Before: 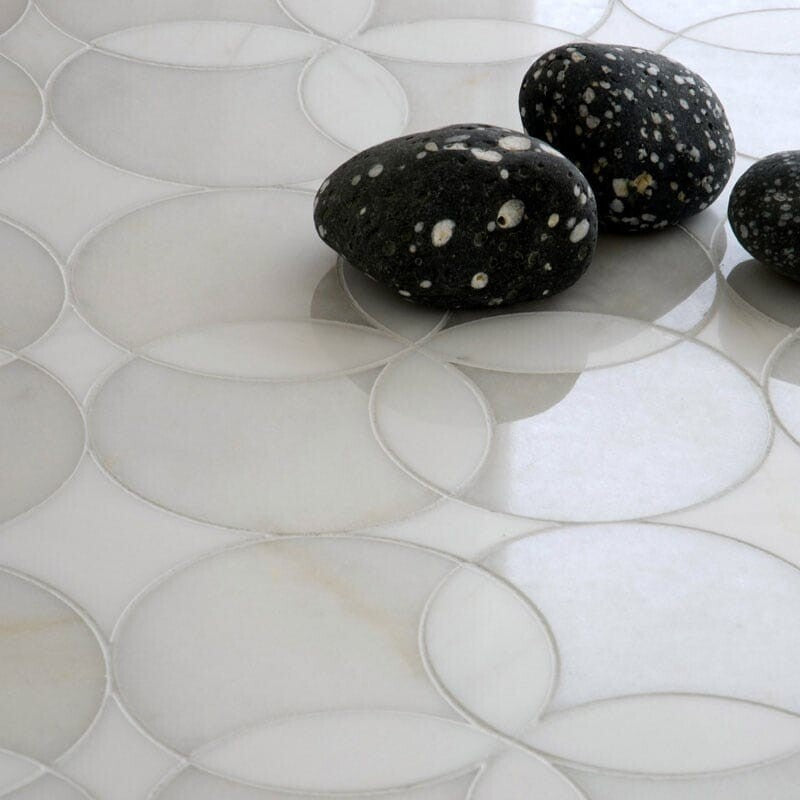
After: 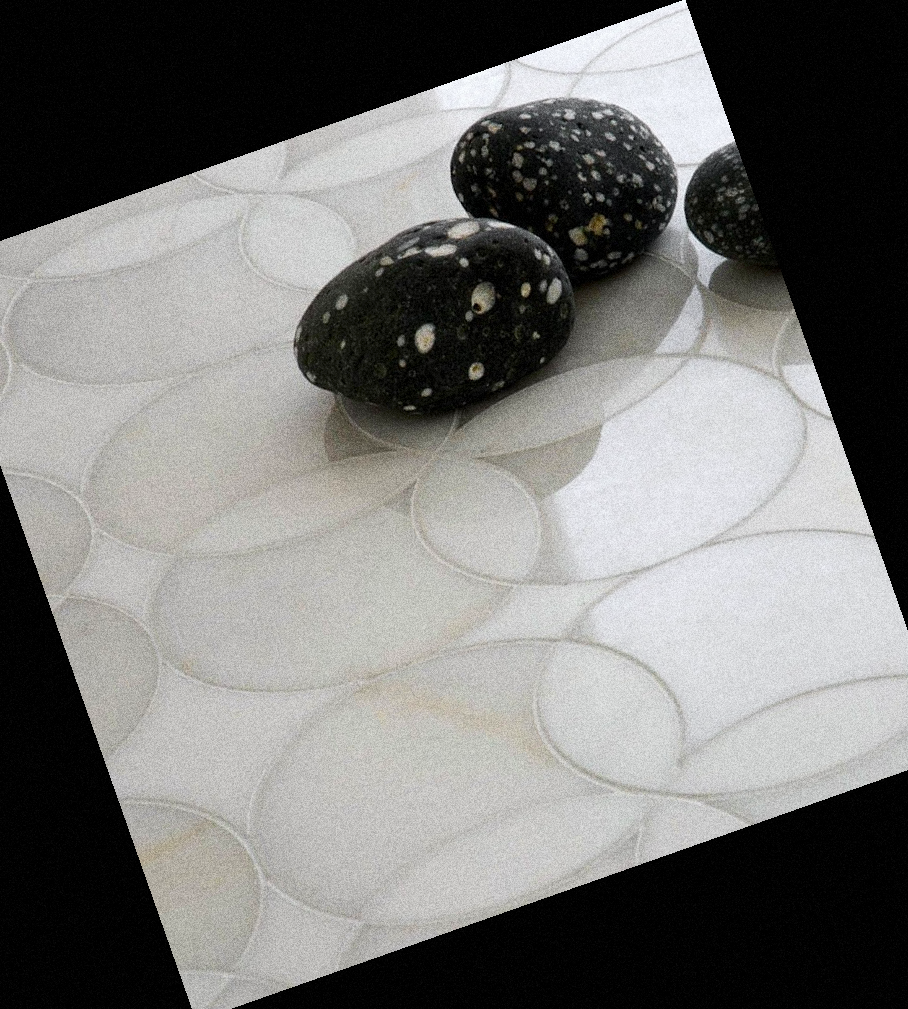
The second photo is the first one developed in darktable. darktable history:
color zones: curves: ch1 [(0.25, 0.61) (0.75, 0.248)]
crop and rotate: angle 19.43°, left 6.812%, right 4.125%, bottom 1.087%
grain: coarseness 14.49 ISO, strength 48.04%, mid-tones bias 35%
